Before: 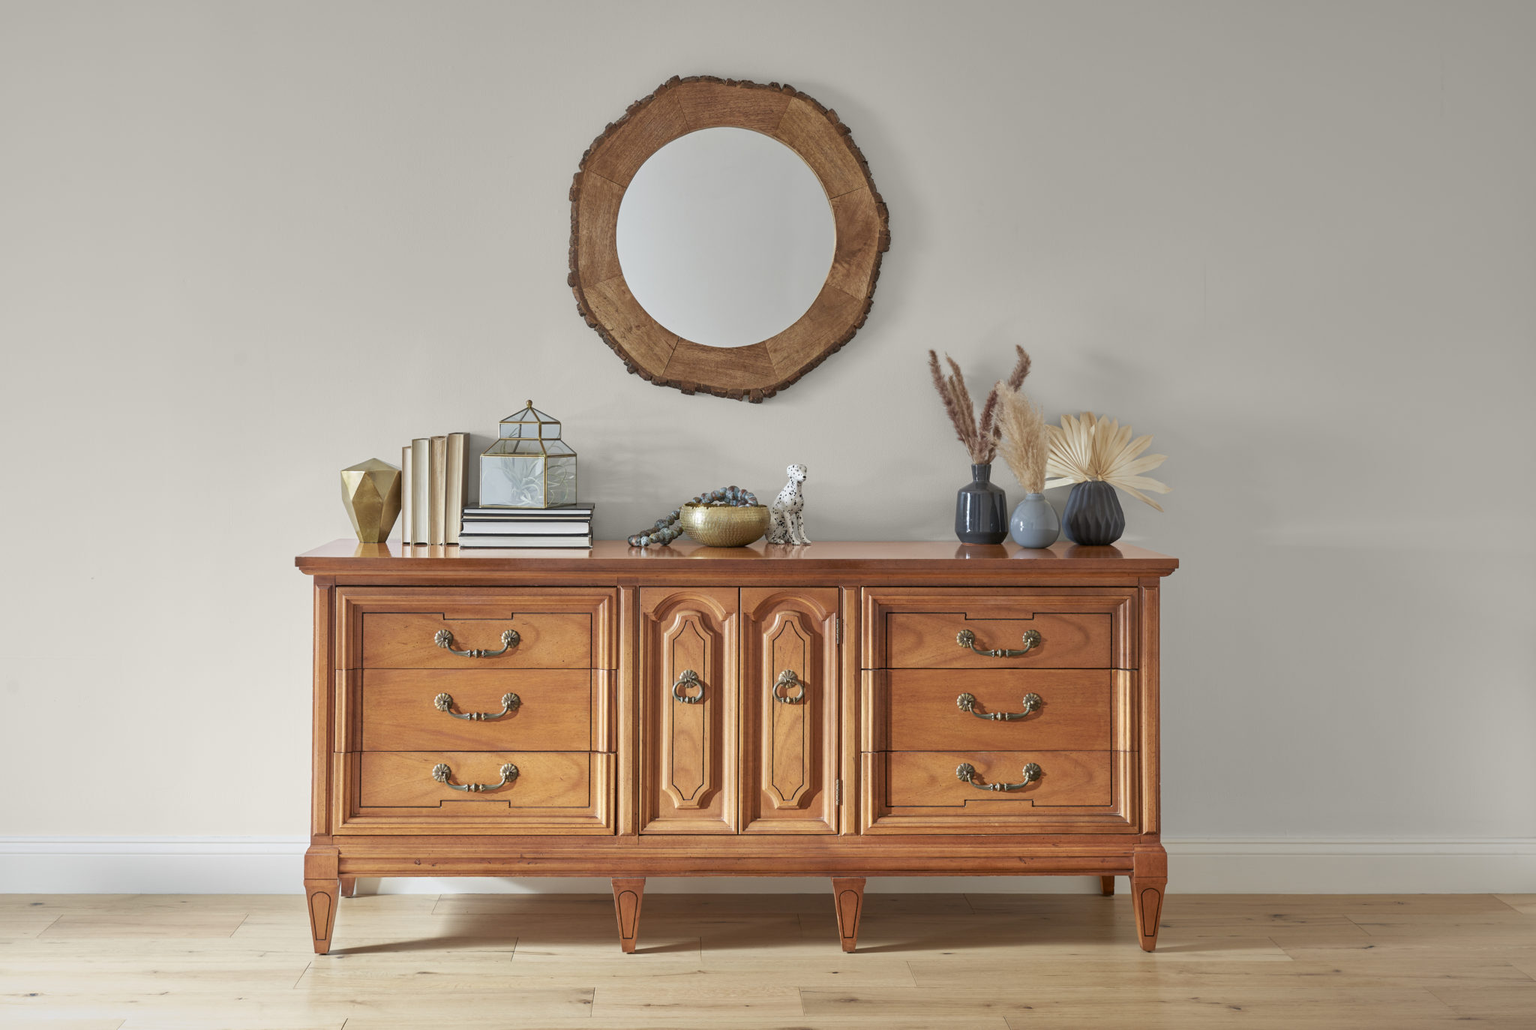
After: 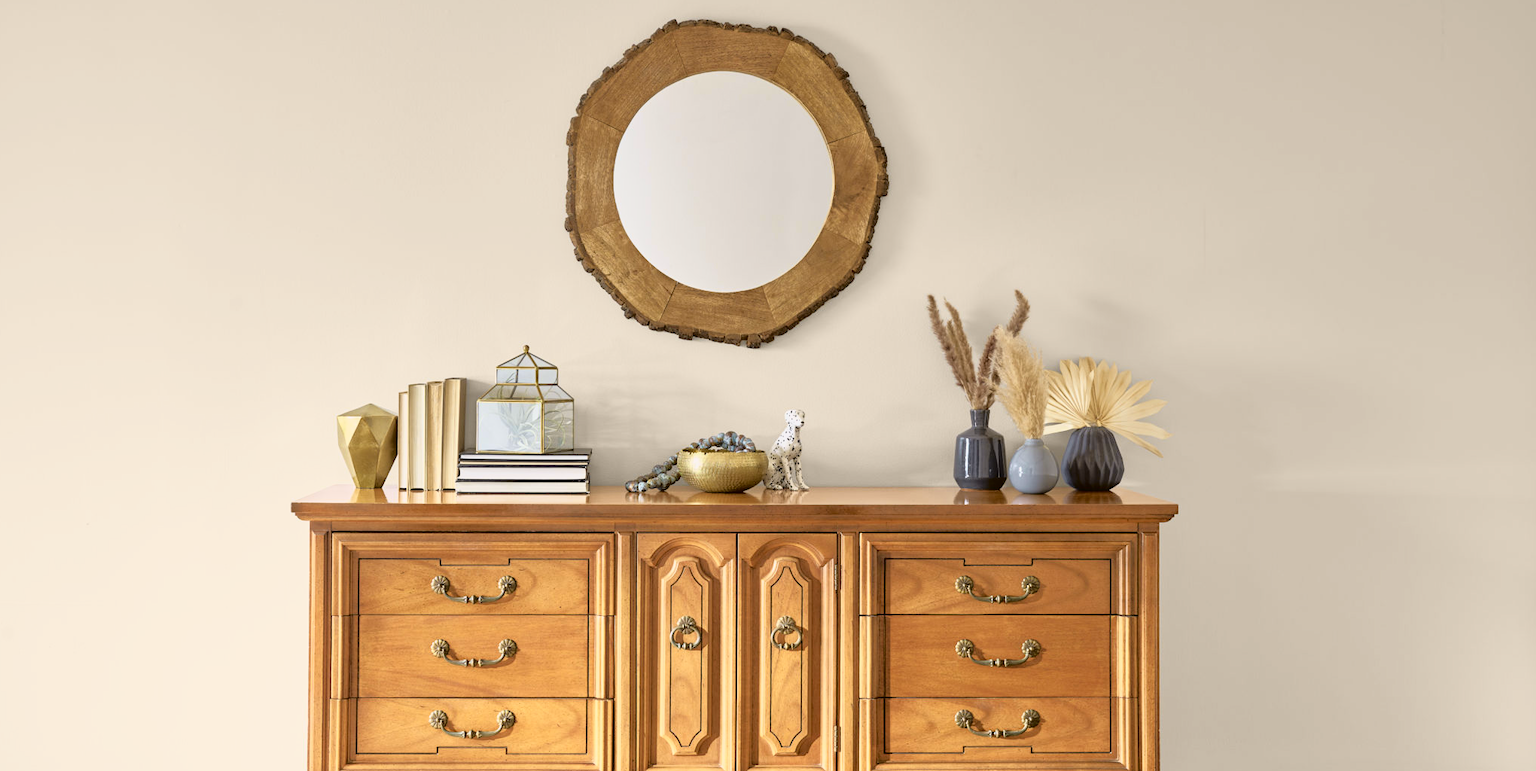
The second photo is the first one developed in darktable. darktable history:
crop: left 0.387%, top 5.469%, bottom 19.809%
tone curve: curves: ch0 [(0, 0.015) (0.091, 0.055) (0.184, 0.159) (0.304, 0.382) (0.492, 0.579) (0.628, 0.755) (0.832, 0.932) (0.984, 0.963)]; ch1 [(0, 0) (0.34, 0.235) (0.493, 0.5) (0.554, 0.56) (0.764, 0.815) (1, 1)]; ch2 [(0, 0) (0.44, 0.458) (0.476, 0.477) (0.542, 0.586) (0.674, 0.724) (1, 1)], color space Lab, independent channels, preserve colors none
